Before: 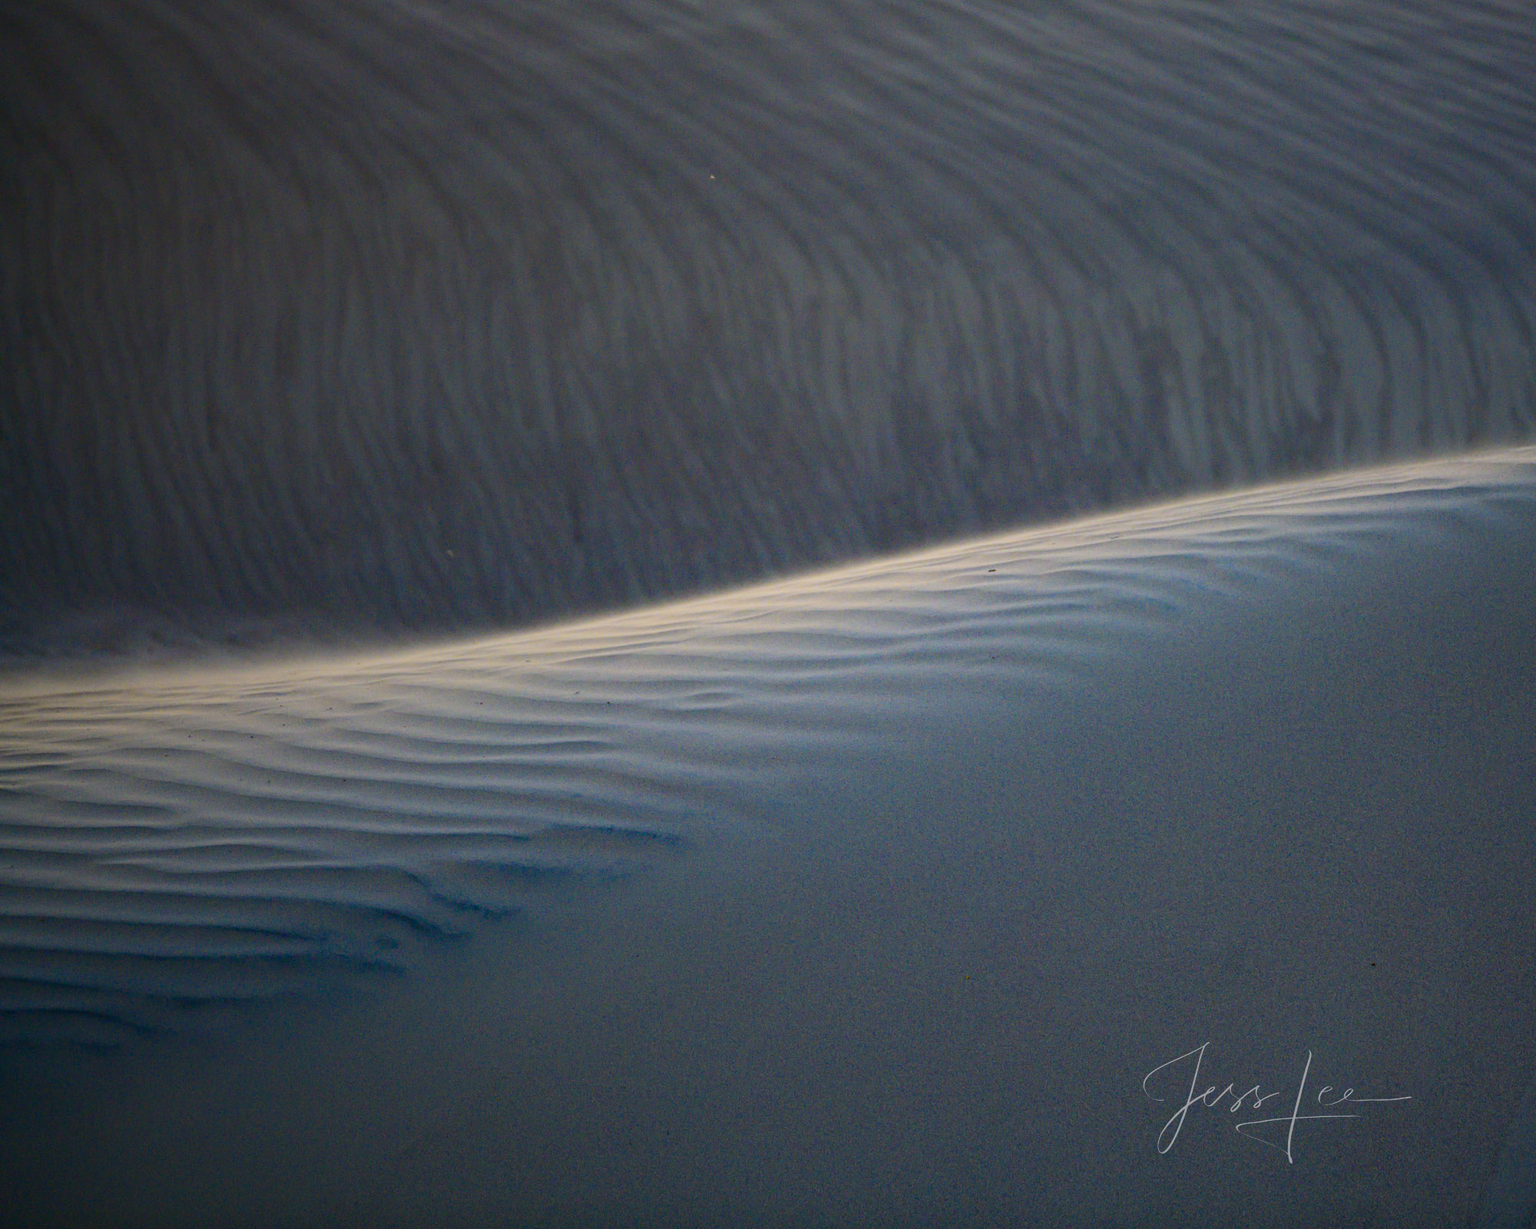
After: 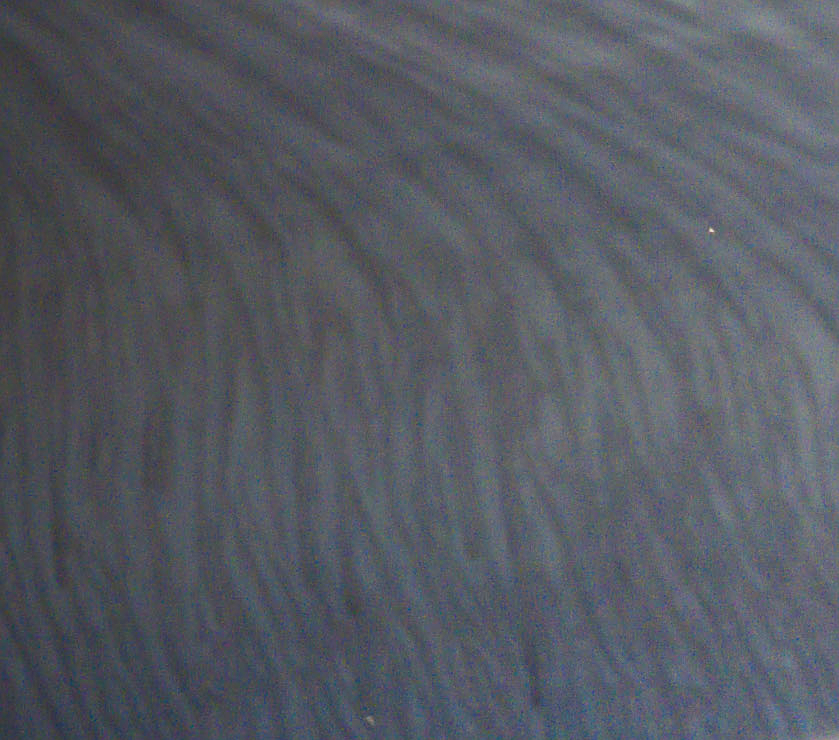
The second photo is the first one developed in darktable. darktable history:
crop and rotate: left 10.817%, top 0.062%, right 47.194%, bottom 53.626%
contrast brightness saturation: contrast 0.2, brightness 0.16, saturation 0.22
exposure: black level correction 0.001, exposure 0.5 EV, compensate exposure bias true, compensate highlight preservation false
sharpen: on, module defaults
